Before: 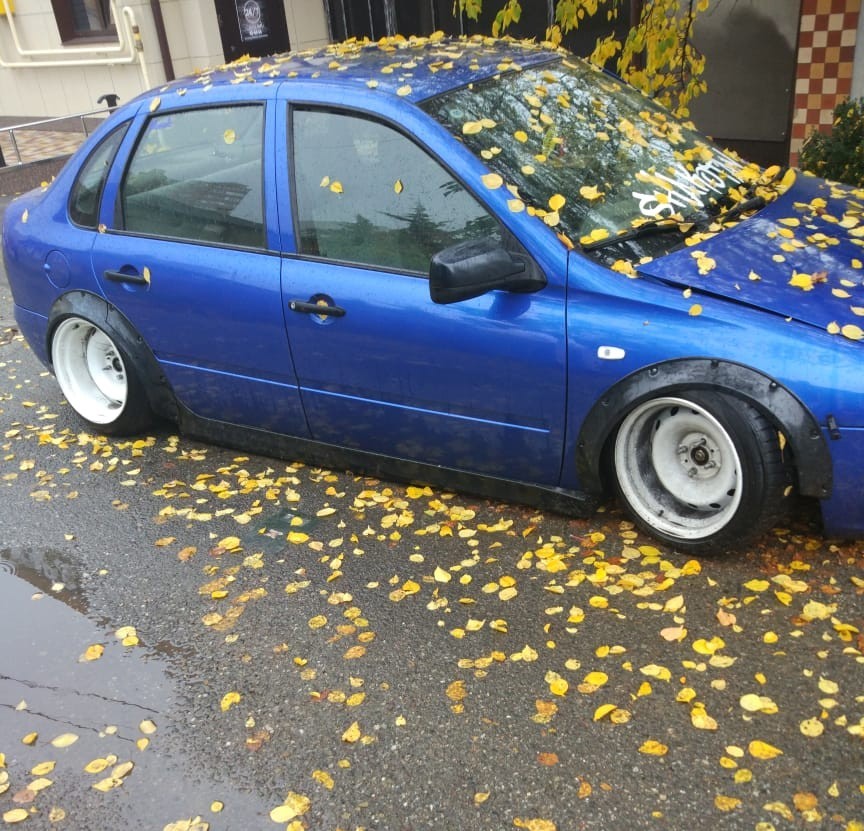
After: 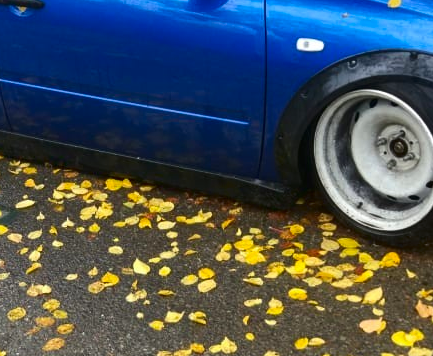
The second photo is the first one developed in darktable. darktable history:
crop: left 34.932%, top 37.092%, right 14.881%, bottom 20.043%
contrast brightness saturation: contrast 0.12, brightness -0.117, saturation 0.195
